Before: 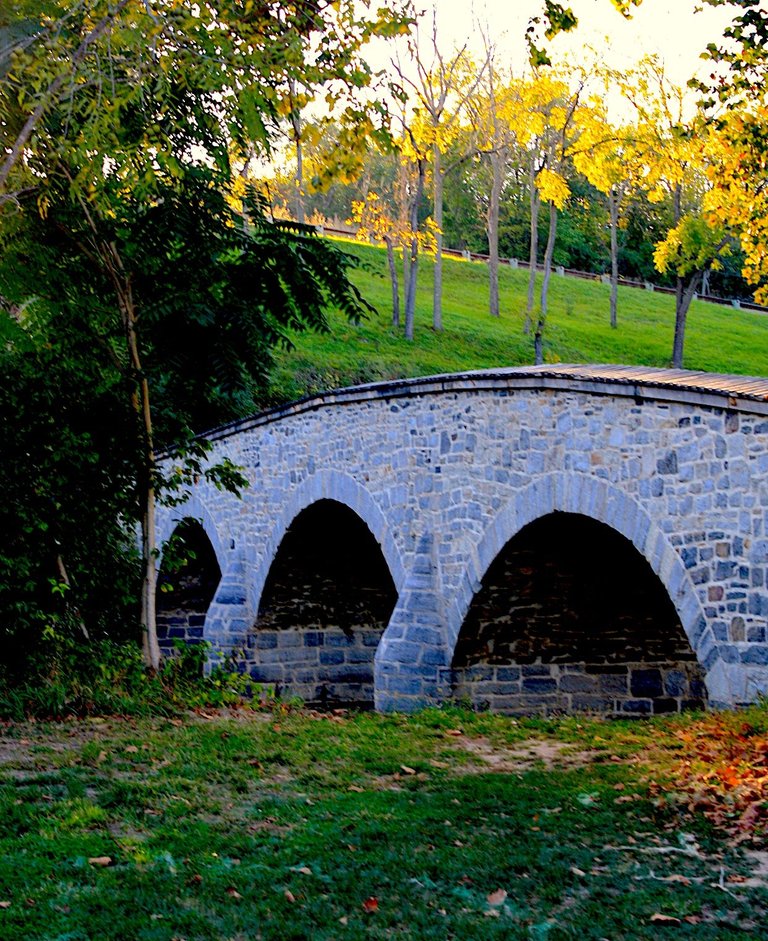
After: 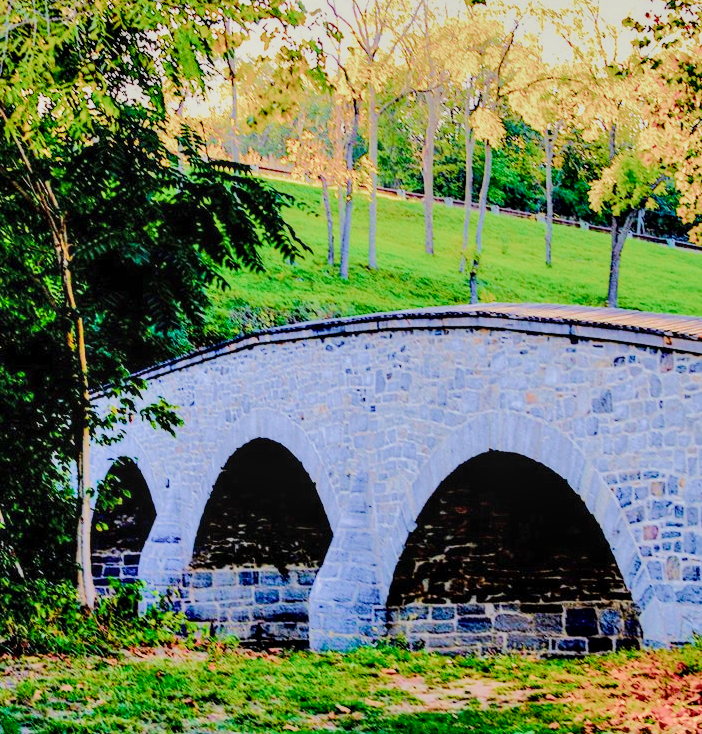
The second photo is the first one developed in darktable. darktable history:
contrast brightness saturation: saturation -0.06
exposure: exposure 0.651 EV, compensate highlight preservation false
shadows and highlights: soften with gaussian
crop: left 8.518%, top 6.546%, bottom 15.357%
filmic rgb: black relative exposure -16 EV, white relative exposure 4.92 EV, hardness 6.19, color science v5 (2021), contrast in shadows safe, contrast in highlights safe
local contrast: detail 130%
color balance rgb: linear chroma grading › global chroma 10.535%, perceptual saturation grading › global saturation 25.916%, global vibrance 20%
tone equalizer: -7 EV 0.143 EV, -6 EV 0.634 EV, -5 EV 1.16 EV, -4 EV 1.36 EV, -3 EV 1.14 EV, -2 EV 0.6 EV, -1 EV 0.155 EV, edges refinement/feathering 500, mask exposure compensation -1.57 EV, preserve details no
